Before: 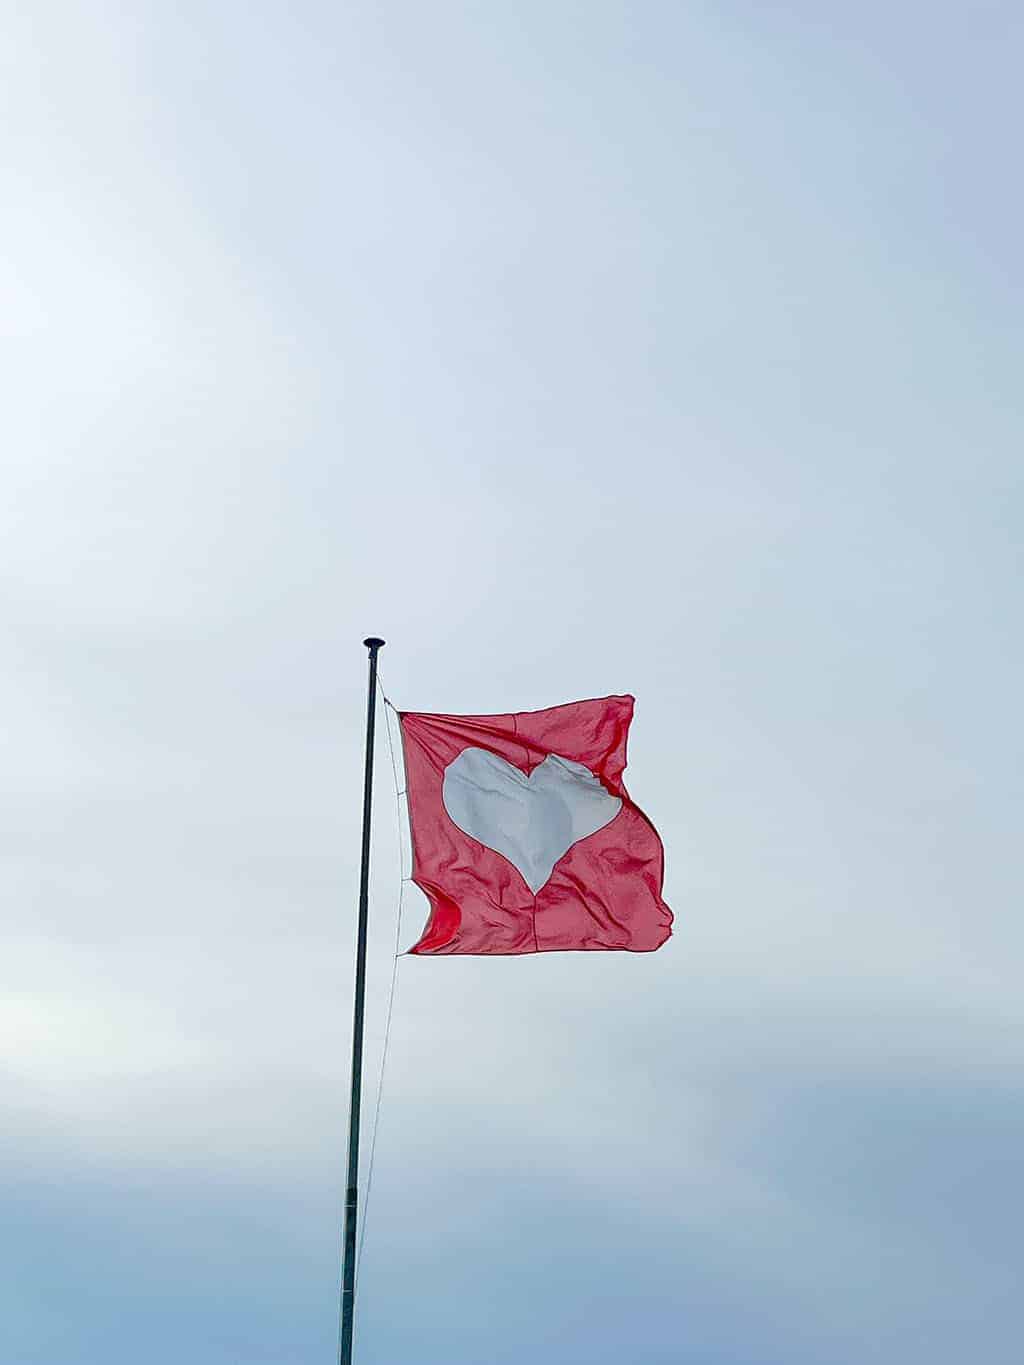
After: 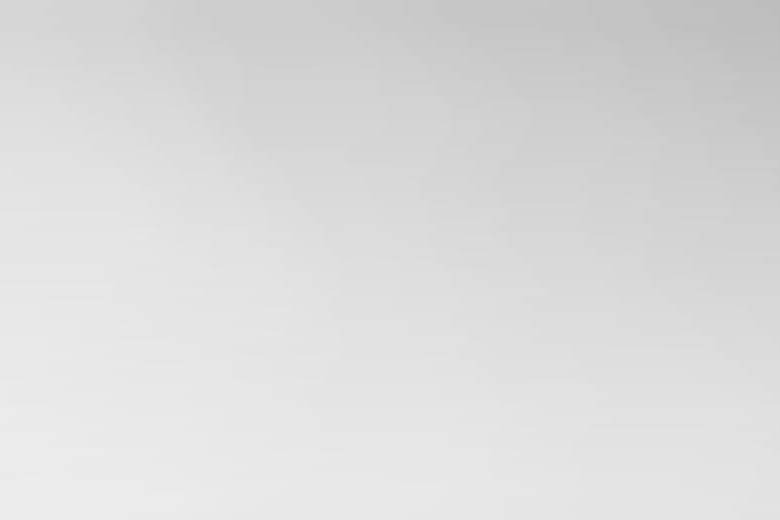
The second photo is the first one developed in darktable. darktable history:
crop: left 0.579%, top 7.627%, right 23.167%, bottom 54.275%
monochrome: a 73.58, b 64.21
graduated density: hue 238.83°, saturation 50%
base curve: curves: ch0 [(0, 0) (0.028, 0.03) (0.121, 0.232) (0.46, 0.748) (0.859, 0.968) (1, 1)], preserve colors none
